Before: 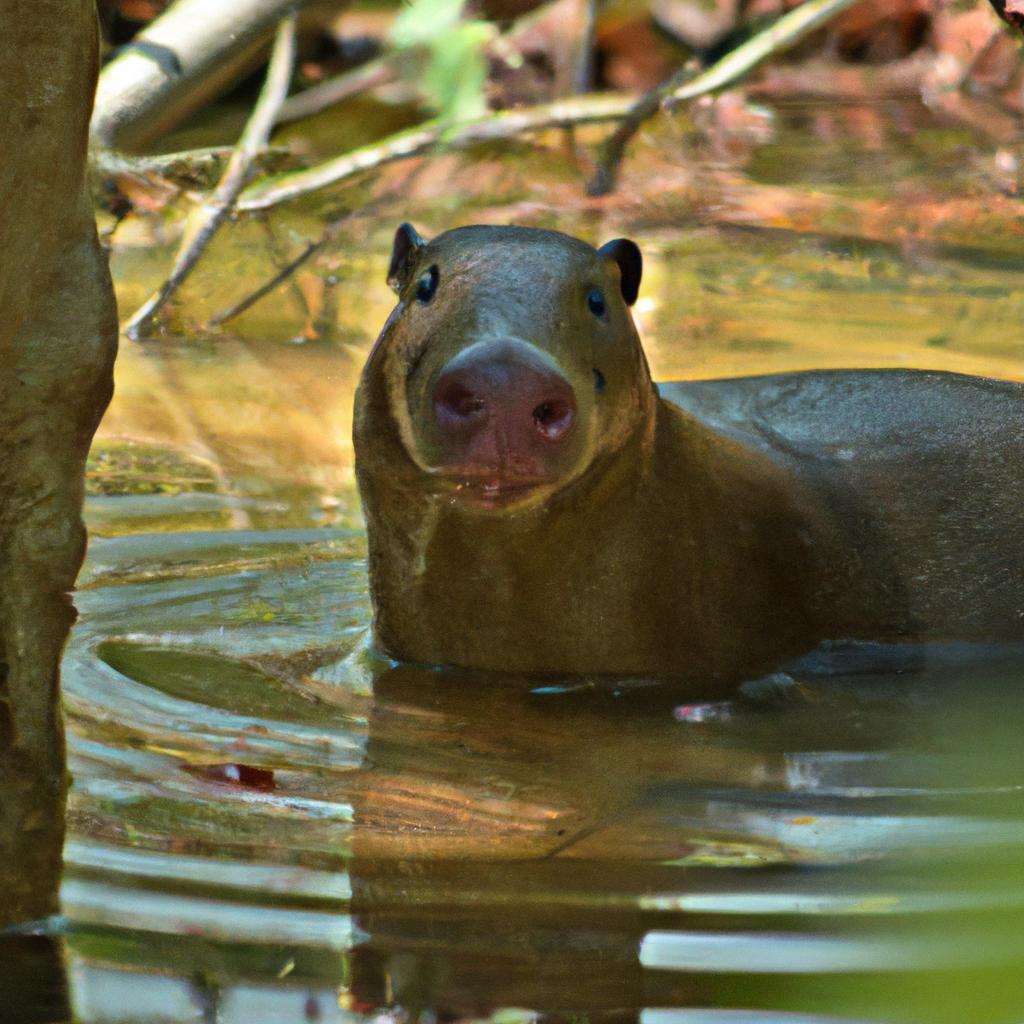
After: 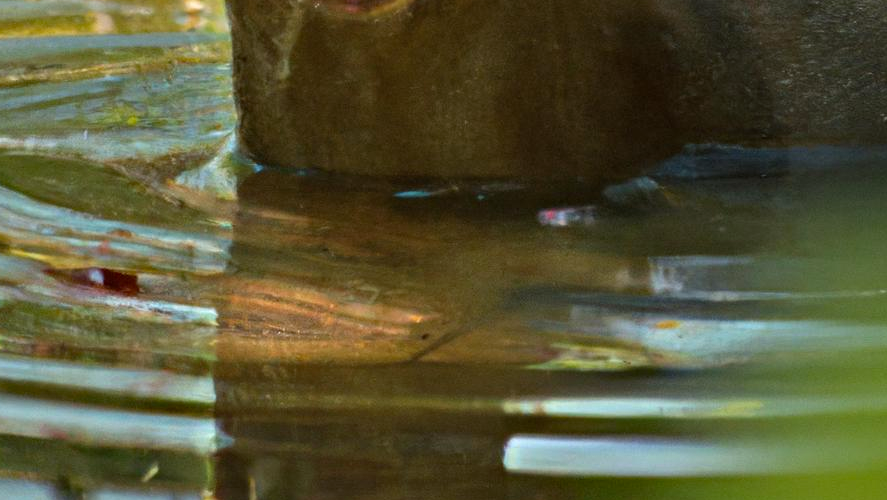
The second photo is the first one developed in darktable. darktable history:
crop and rotate: left 13.315%, top 48.445%, bottom 2.719%
haze removal: compatibility mode true, adaptive false
